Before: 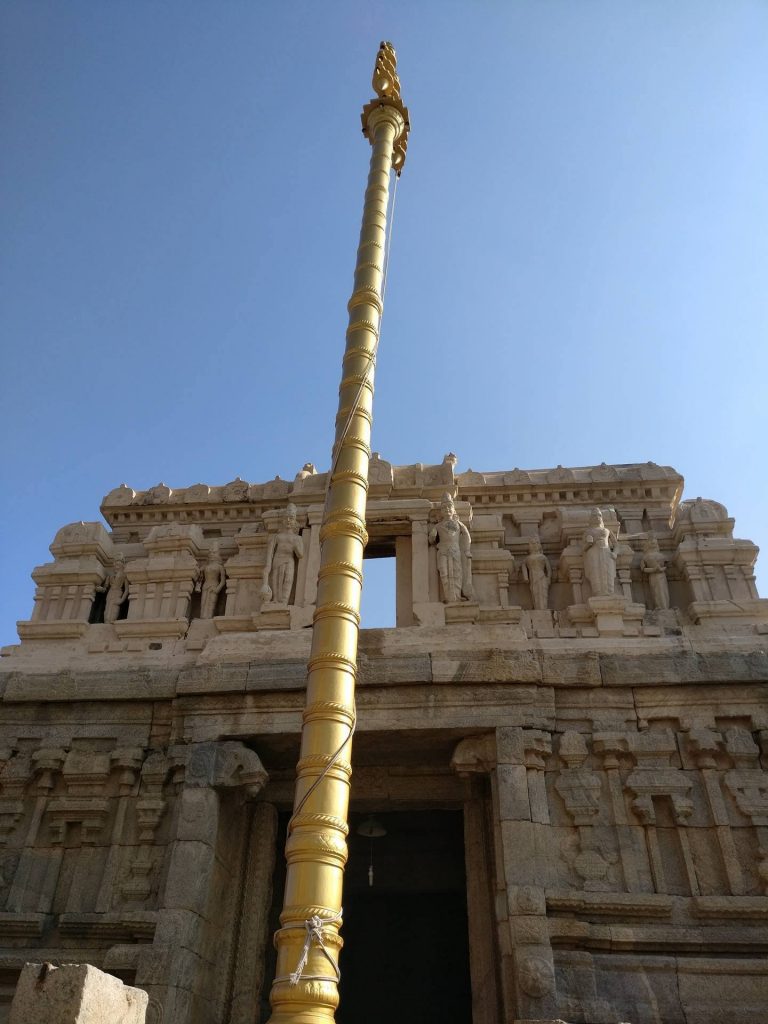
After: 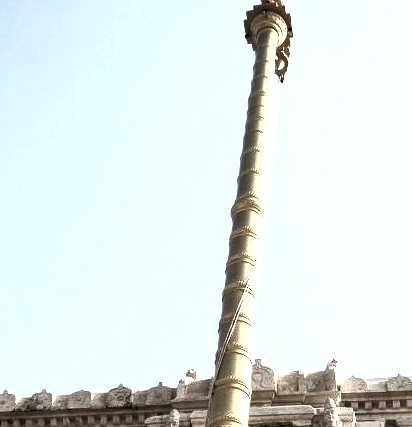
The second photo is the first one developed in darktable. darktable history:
exposure: compensate highlight preservation false
levels: gray 50.84%, levels [0.062, 0.494, 0.925]
crop: left 15.285%, top 9.222%, right 31.028%, bottom 49.043%
contrast brightness saturation: contrast 0.589, brightness 0.569, saturation -0.327
tone equalizer: -8 EV -0.744 EV, -7 EV -0.669 EV, -6 EV -0.579 EV, -5 EV -0.363 EV, -3 EV 0.366 EV, -2 EV 0.6 EV, -1 EV 0.698 EV, +0 EV 0.736 EV, edges refinement/feathering 500, mask exposure compensation -1.57 EV, preserve details no
